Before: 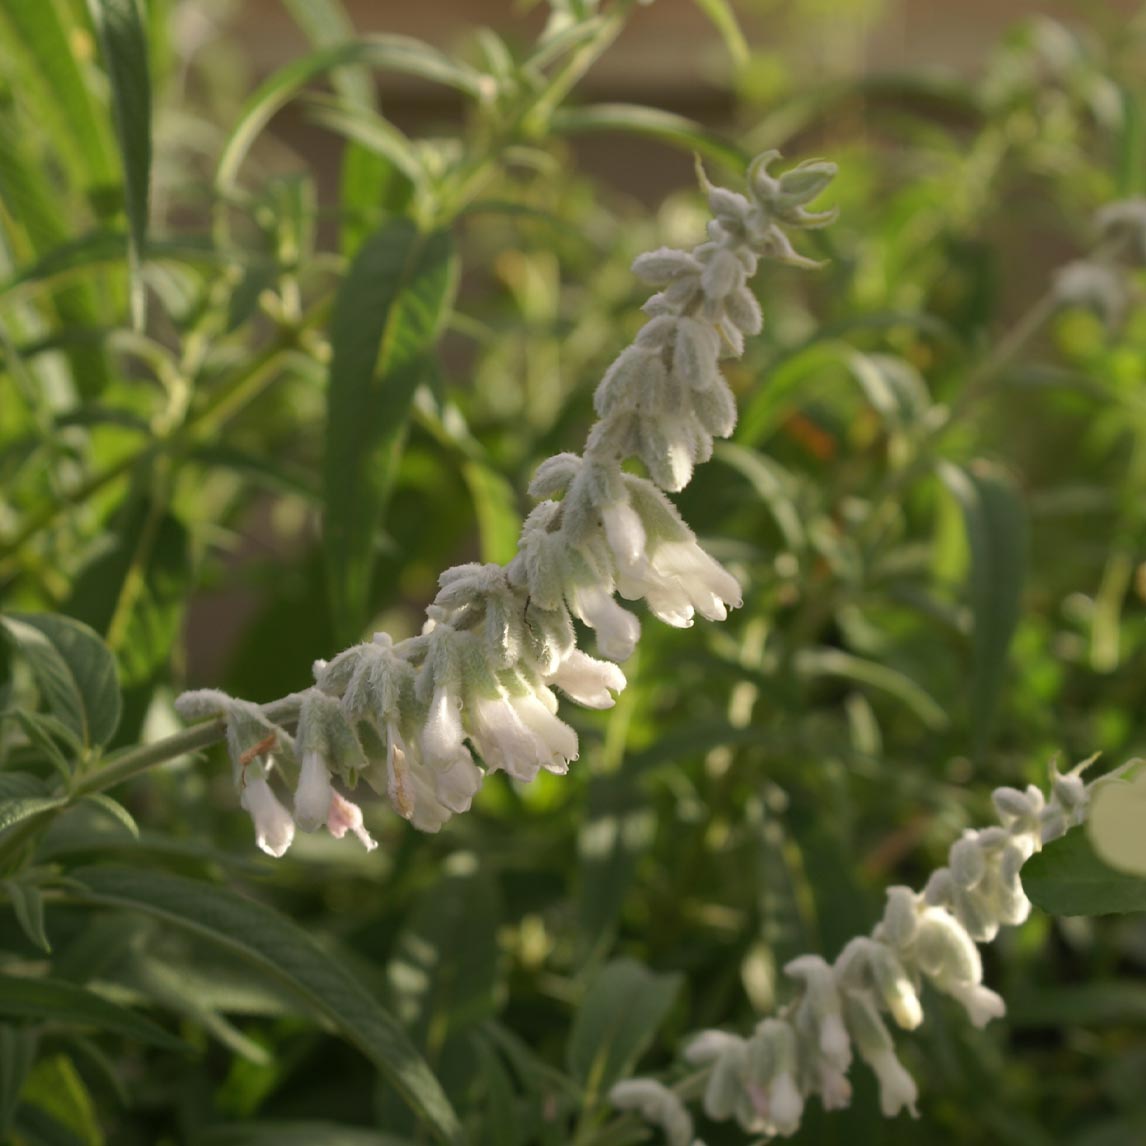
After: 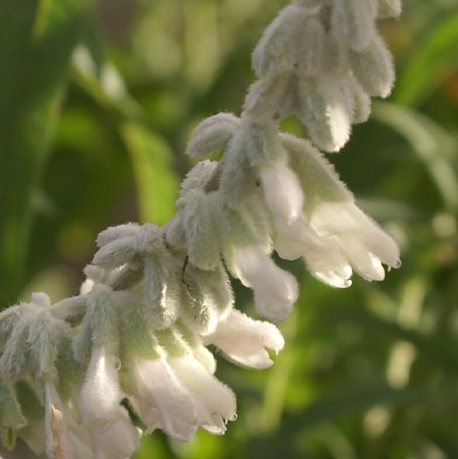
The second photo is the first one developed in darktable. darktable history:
crop: left 29.928%, top 29.727%, right 30.099%, bottom 30.18%
